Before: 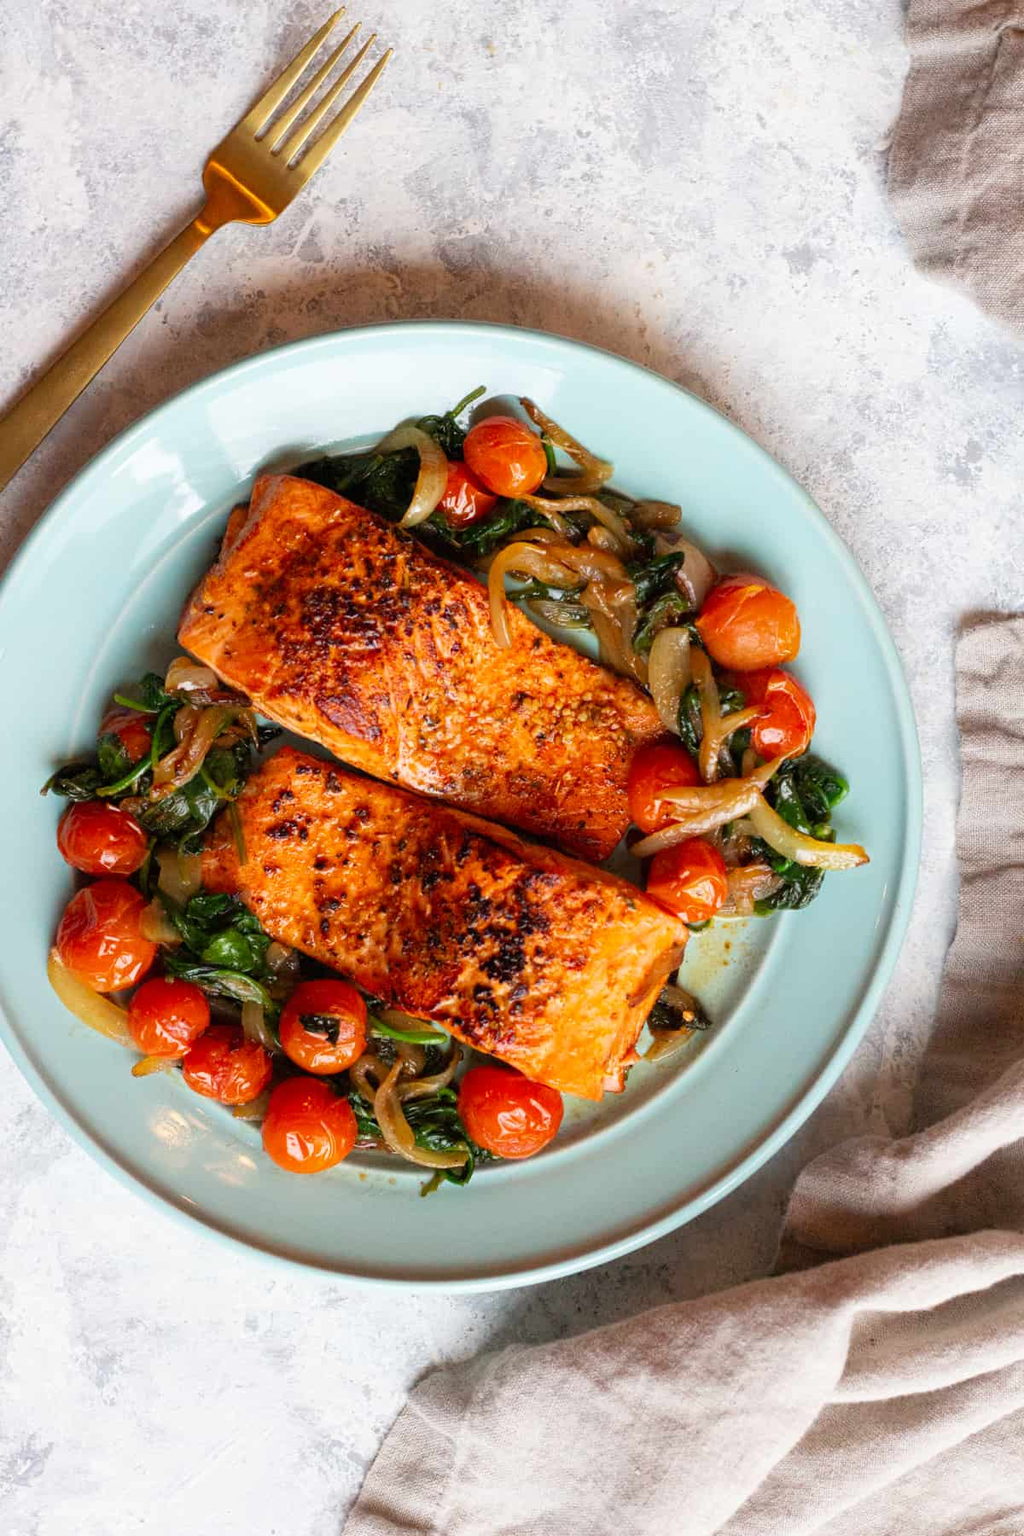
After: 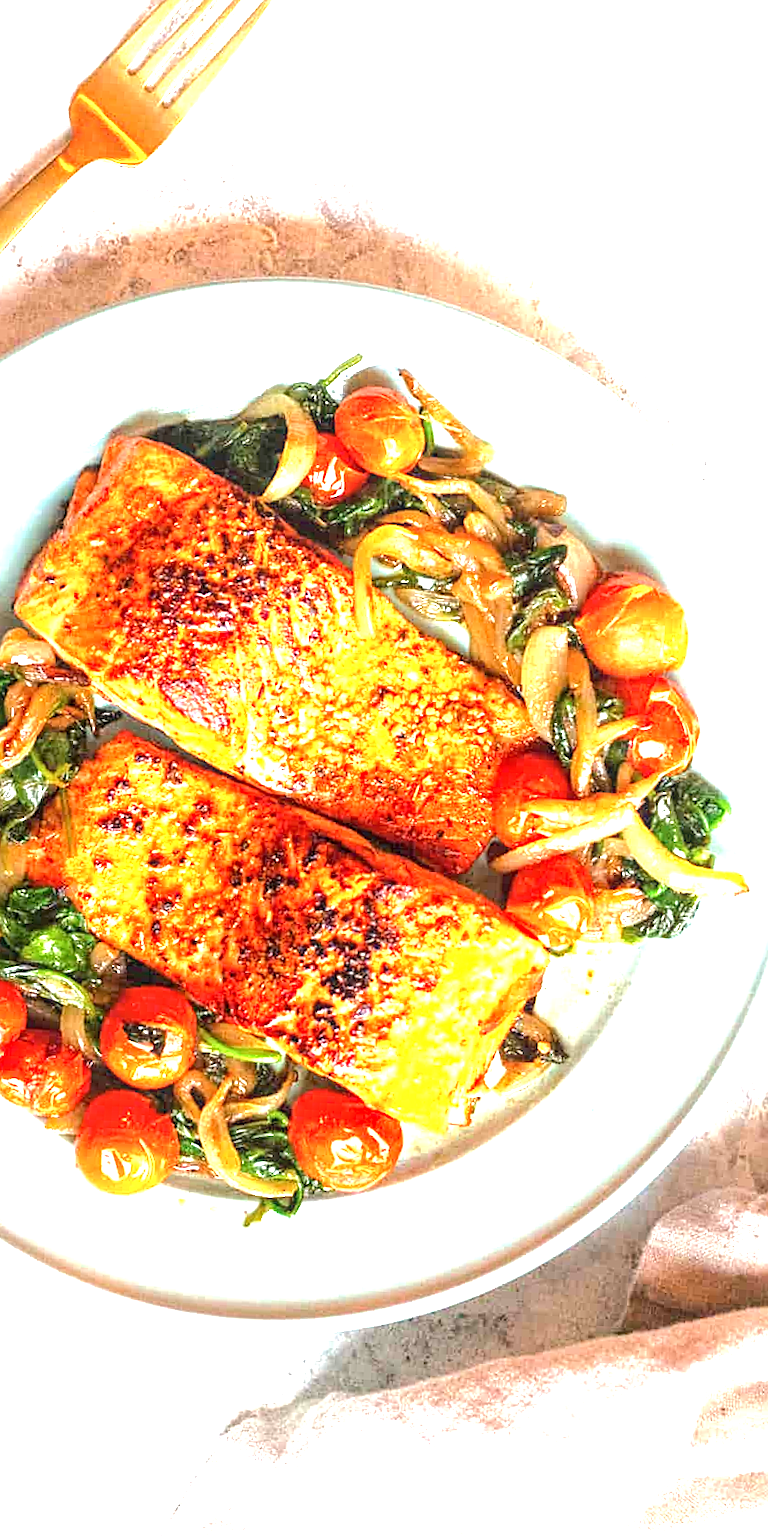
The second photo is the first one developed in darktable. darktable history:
exposure: black level correction 0, exposure 1.916 EV, compensate highlight preservation false
sharpen: on, module defaults
base curve: curves: ch0 [(0, 0) (0.262, 0.32) (0.722, 0.705) (1, 1)]
local contrast: on, module defaults
crop and rotate: angle -3.21°, left 14.184%, top 0.036%, right 10.779%, bottom 0.029%
